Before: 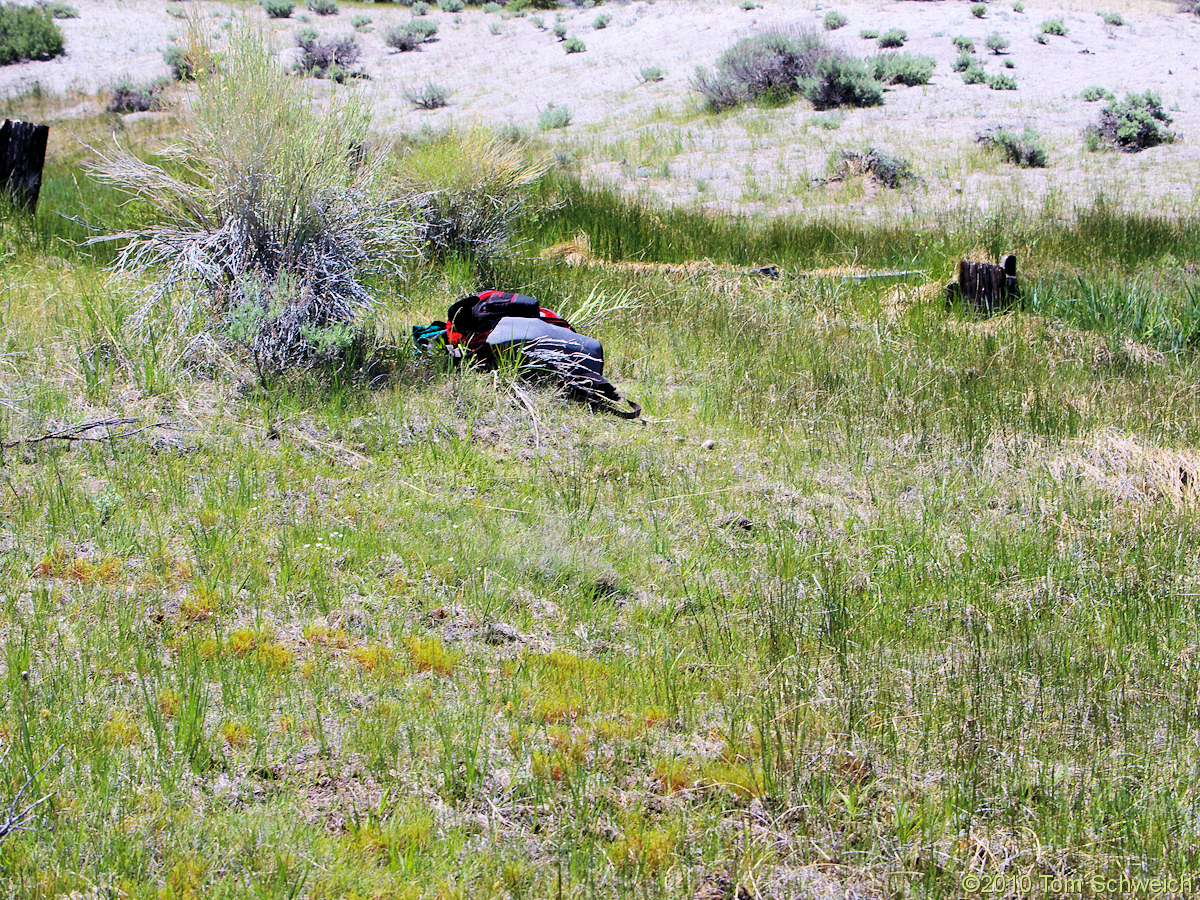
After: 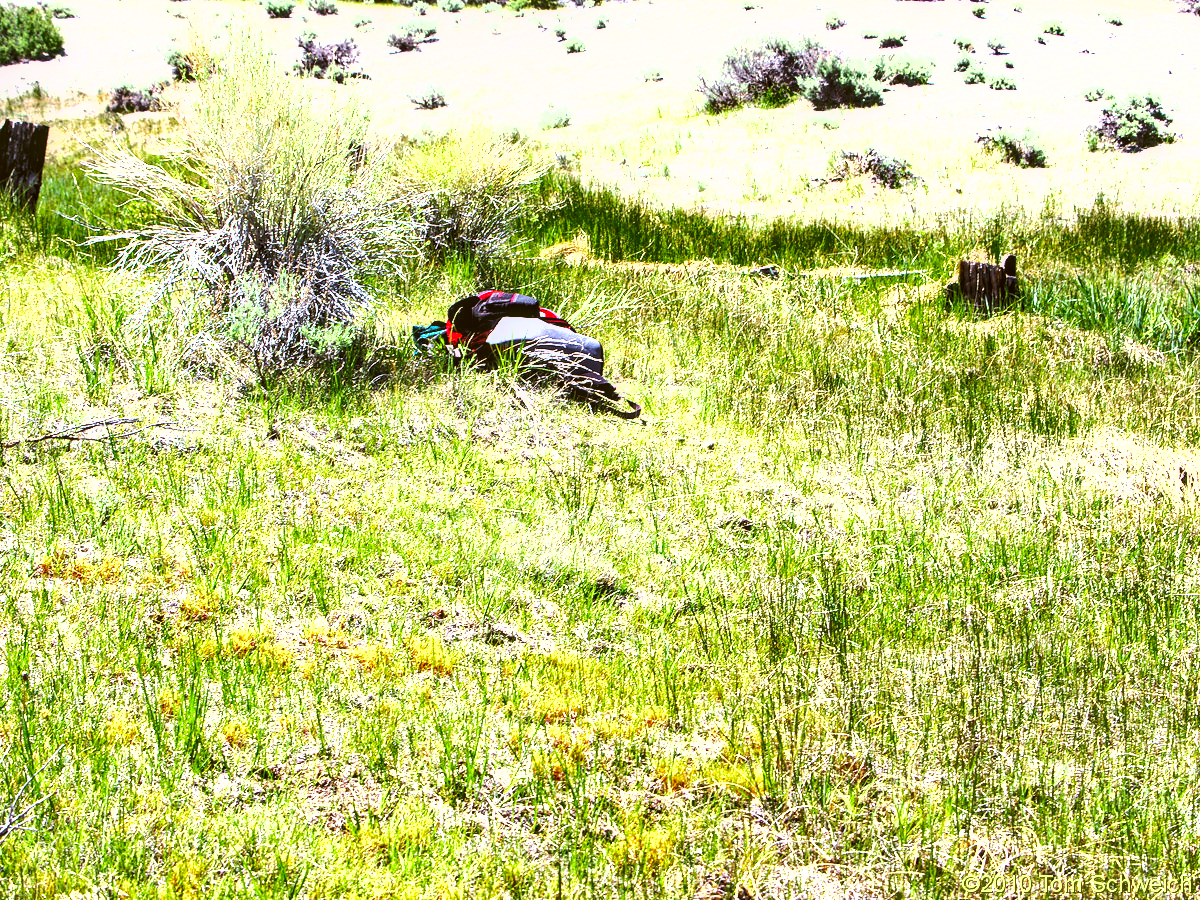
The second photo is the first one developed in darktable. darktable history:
exposure: black level correction 0, exposure 1.3 EV, compensate highlight preservation false
local contrast: on, module defaults
shadows and highlights: low approximation 0.01, soften with gaussian
color correction: highlights a* -1.43, highlights b* 10.12, shadows a* 0.395, shadows b* 19.35
